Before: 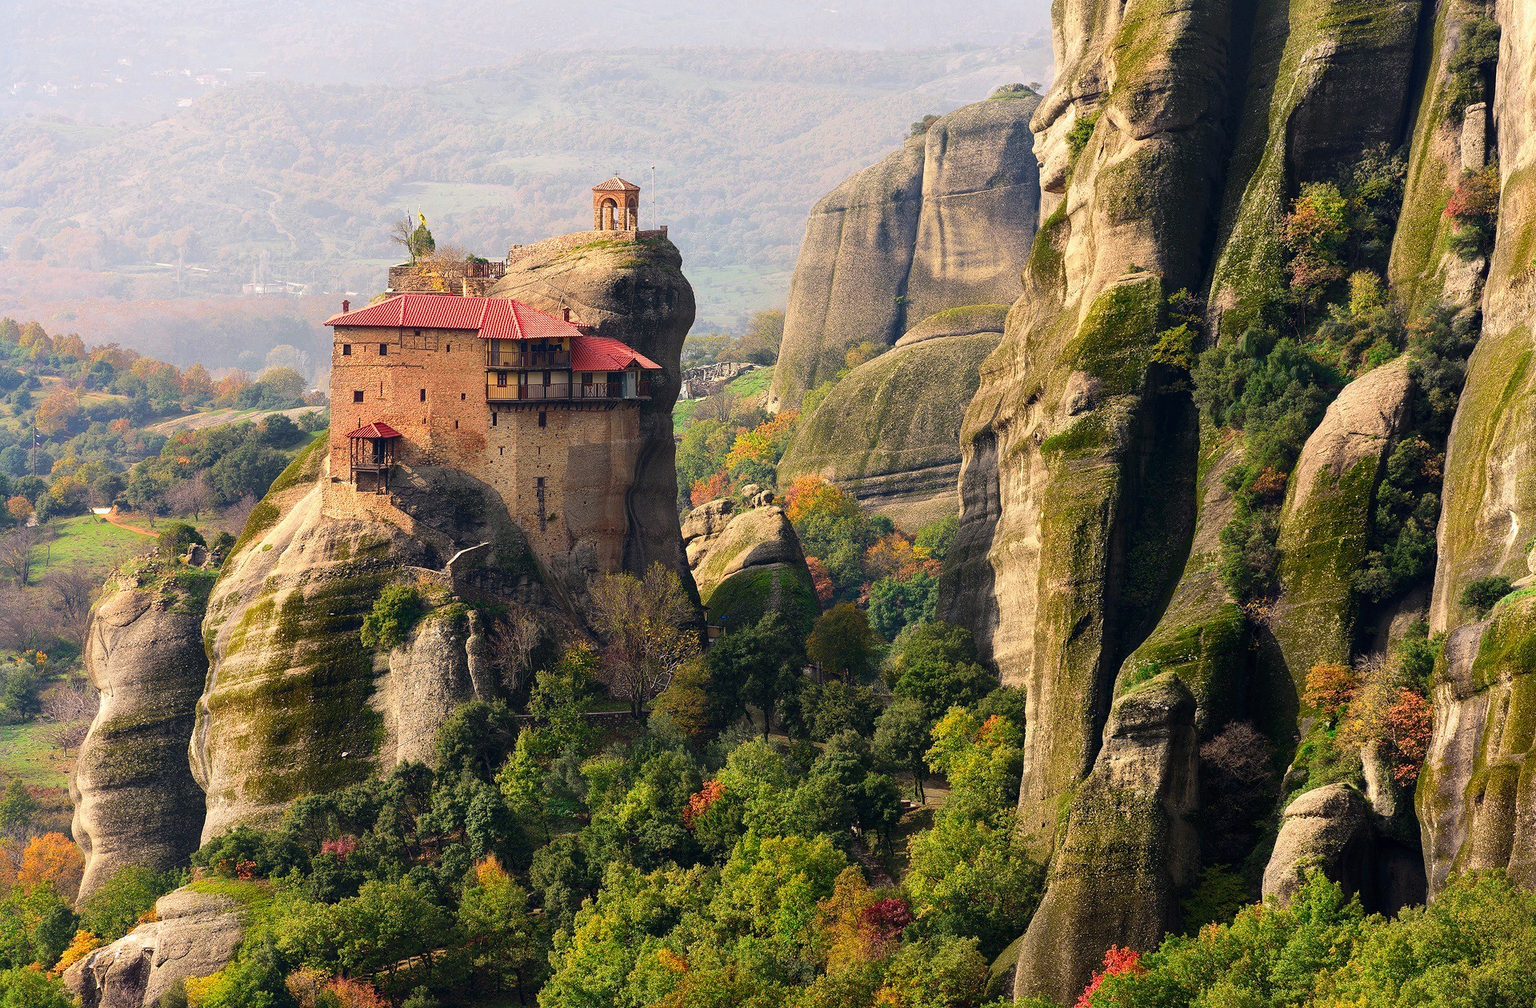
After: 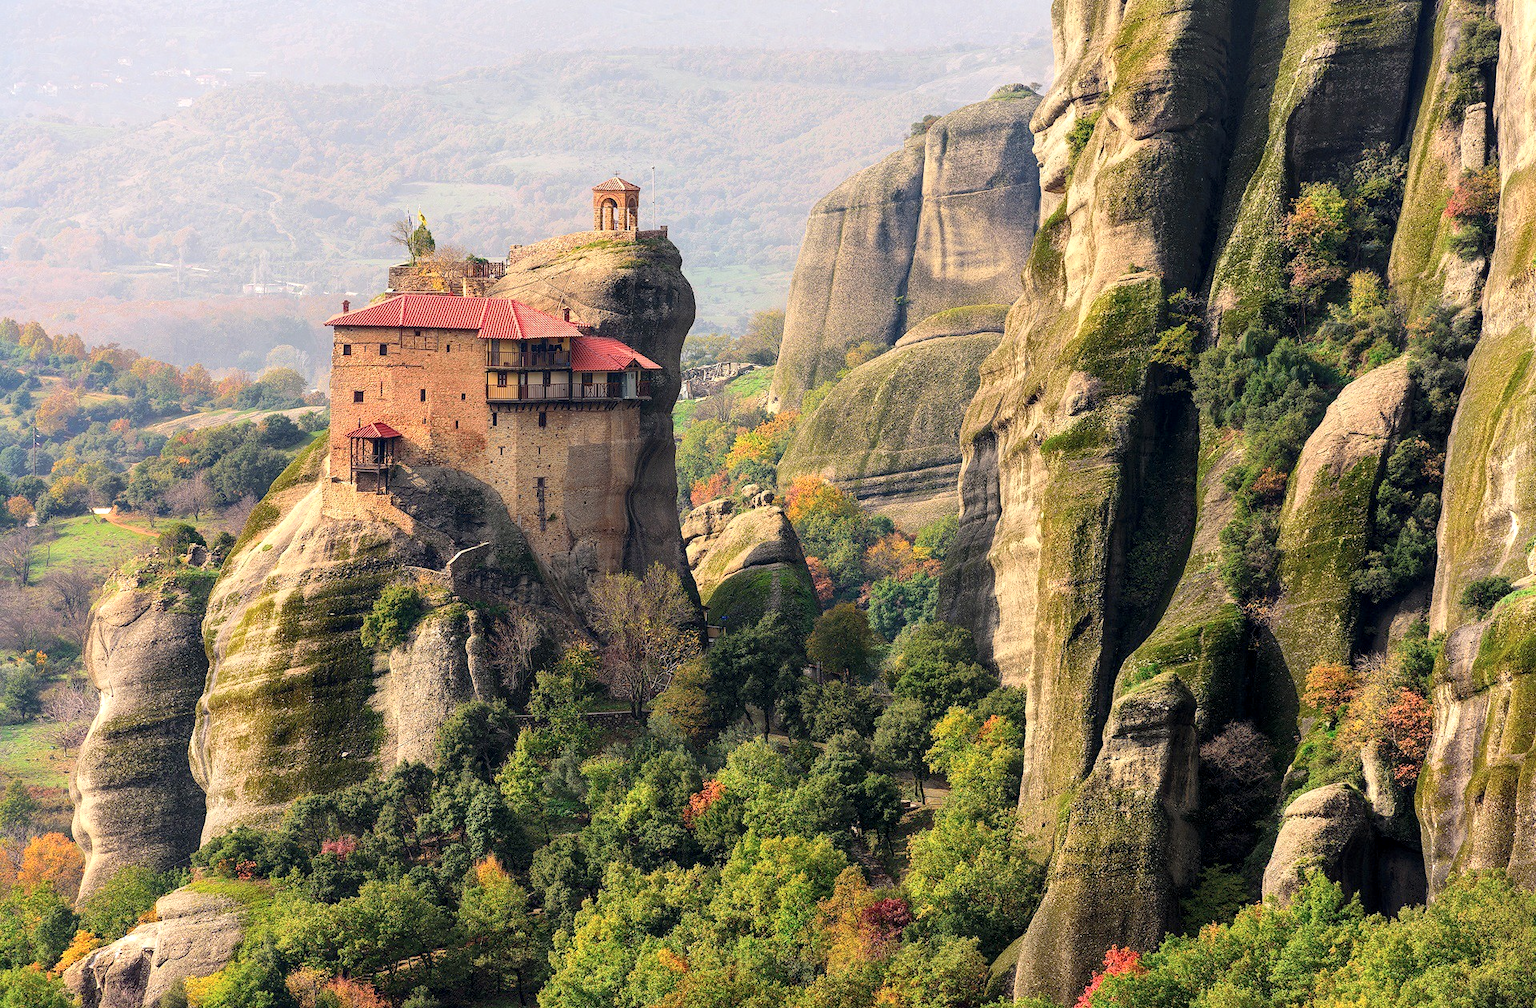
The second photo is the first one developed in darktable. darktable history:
contrast brightness saturation: brightness 0.118
local contrast: highlights 84%, shadows 79%
